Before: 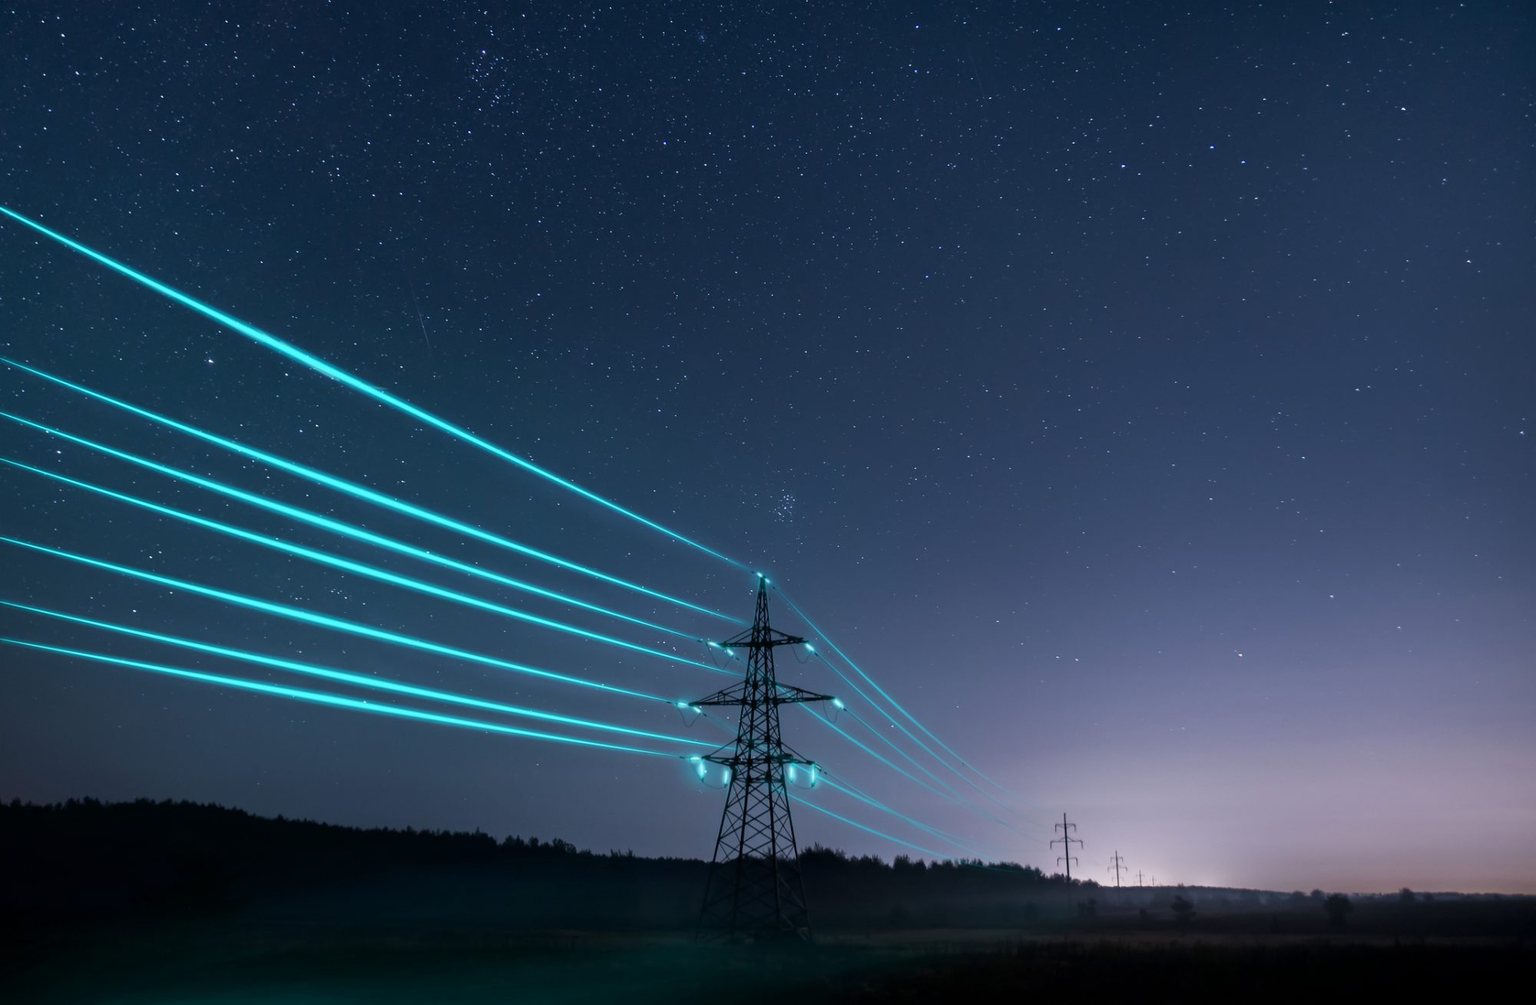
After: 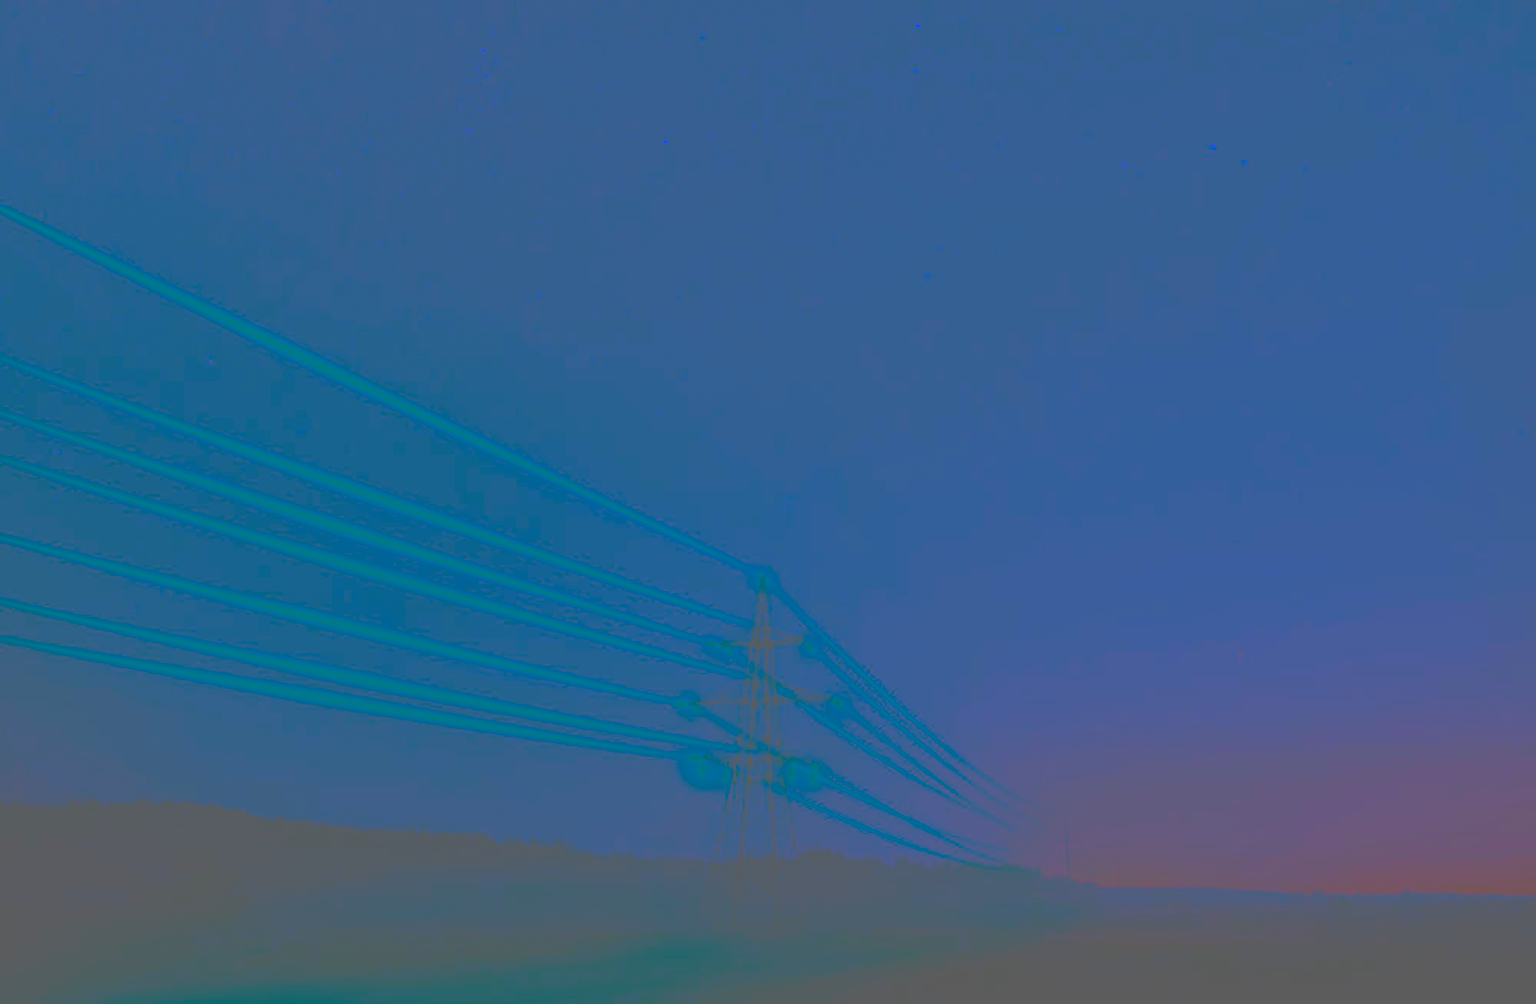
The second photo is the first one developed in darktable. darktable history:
contrast brightness saturation: contrast -0.98, brightness -0.16, saturation 0.751
tone equalizer: edges refinement/feathering 500, mask exposure compensation -1.57 EV, preserve details guided filter
